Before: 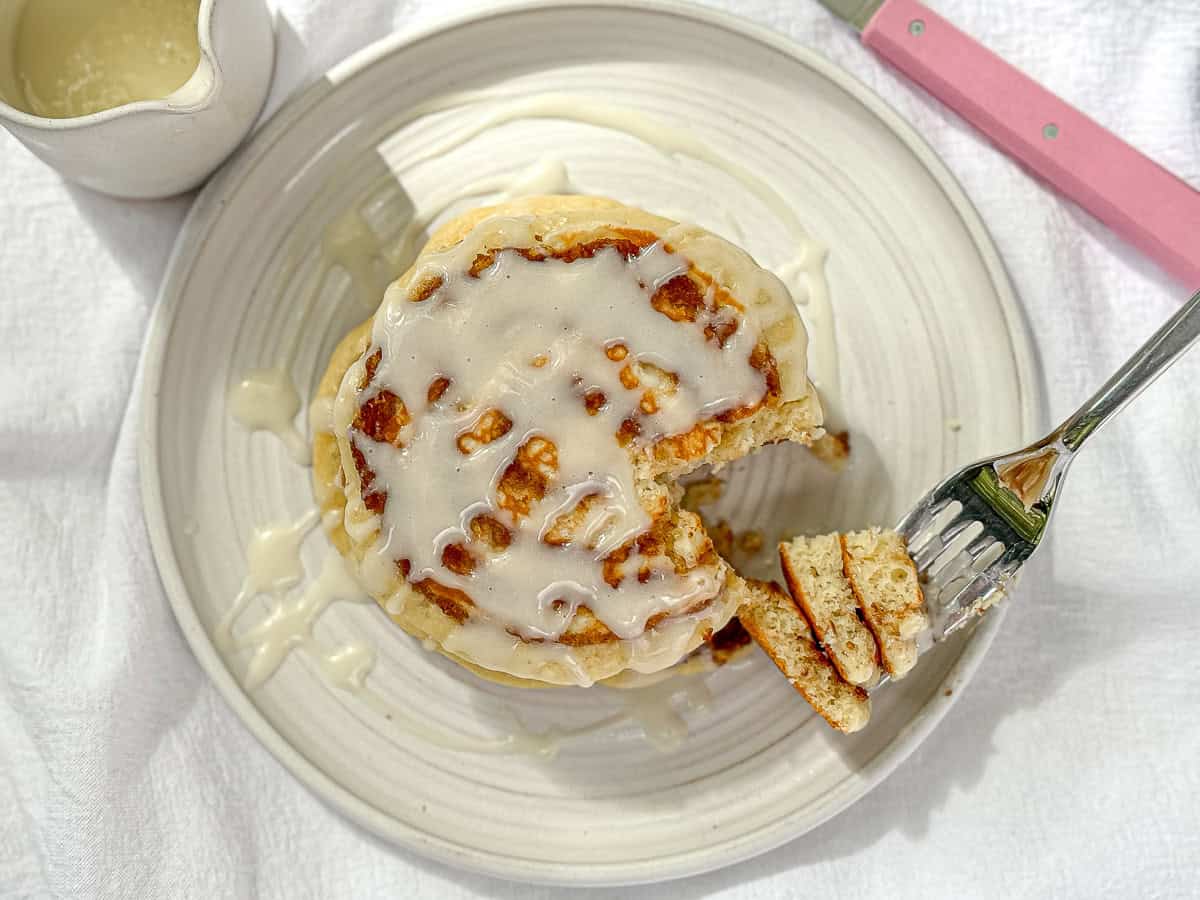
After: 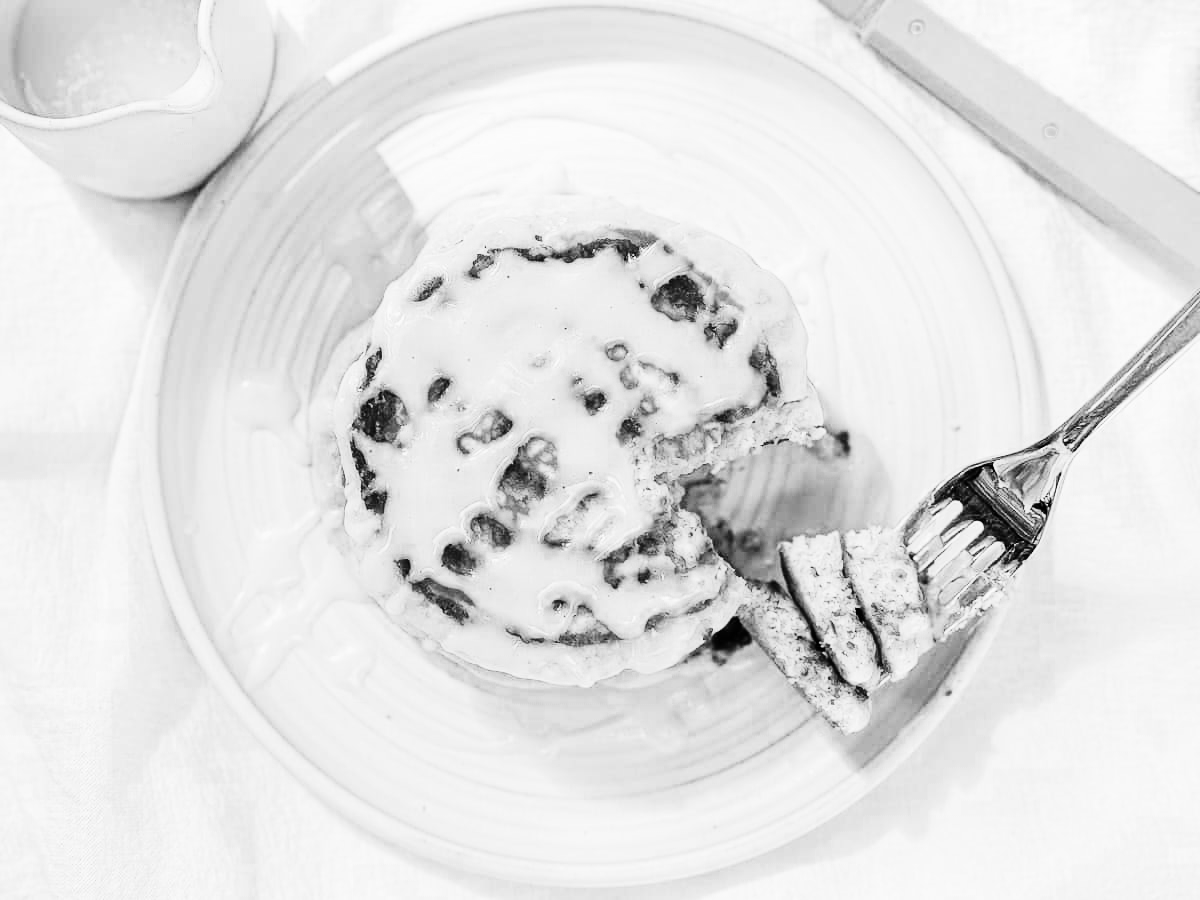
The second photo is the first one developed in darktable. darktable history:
color balance rgb: shadows lift › chroma 1%, shadows lift › hue 113°, highlights gain › chroma 0.2%, highlights gain › hue 333°, perceptual saturation grading › global saturation 20%, perceptual saturation grading › highlights -50%, perceptual saturation grading › shadows 25%, contrast -10%
color zones: curves: ch0 [(0, 0.5) (0.125, 0.4) (0.25, 0.5) (0.375, 0.4) (0.5, 0.4) (0.625, 0.35) (0.75, 0.35) (0.875, 0.5)]; ch1 [(0, 0.35) (0.125, 0.45) (0.25, 0.35) (0.375, 0.35) (0.5, 0.35) (0.625, 0.35) (0.75, 0.45) (0.875, 0.35)]; ch2 [(0, 0.6) (0.125, 0.5) (0.25, 0.5) (0.375, 0.6) (0.5, 0.6) (0.625, 0.5) (0.75, 0.5) (0.875, 0.5)]
monochrome: on, module defaults
rgb curve: curves: ch0 [(0, 0) (0.21, 0.15) (0.24, 0.21) (0.5, 0.75) (0.75, 0.96) (0.89, 0.99) (1, 1)]; ch1 [(0, 0.02) (0.21, 0.13) (0.25, 0.2) (0.5, 0.67) (0.75, 0.9) (0.89, 0.97) (1, 1)]; ch2 [(0, 0.02) (0.21, 0.13) (0.25, 0.2) (0.5, 0.67) (0.75, 0.9) (0.89, 0.97) (1, 1)], compensate middle gray true | blend: blend mode normal, opacity 90%; mask: uniform (no mask)
